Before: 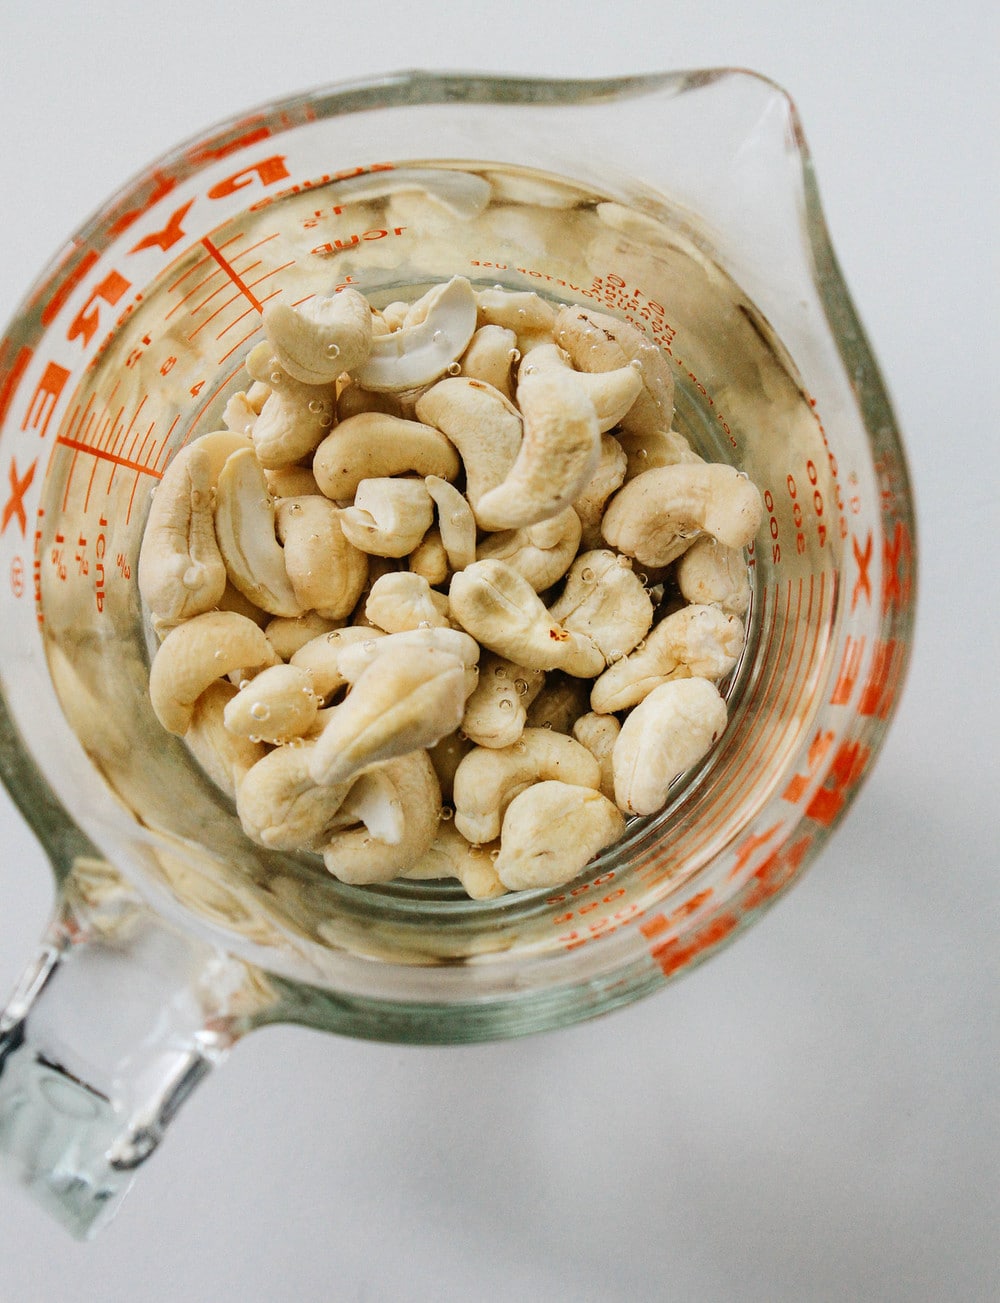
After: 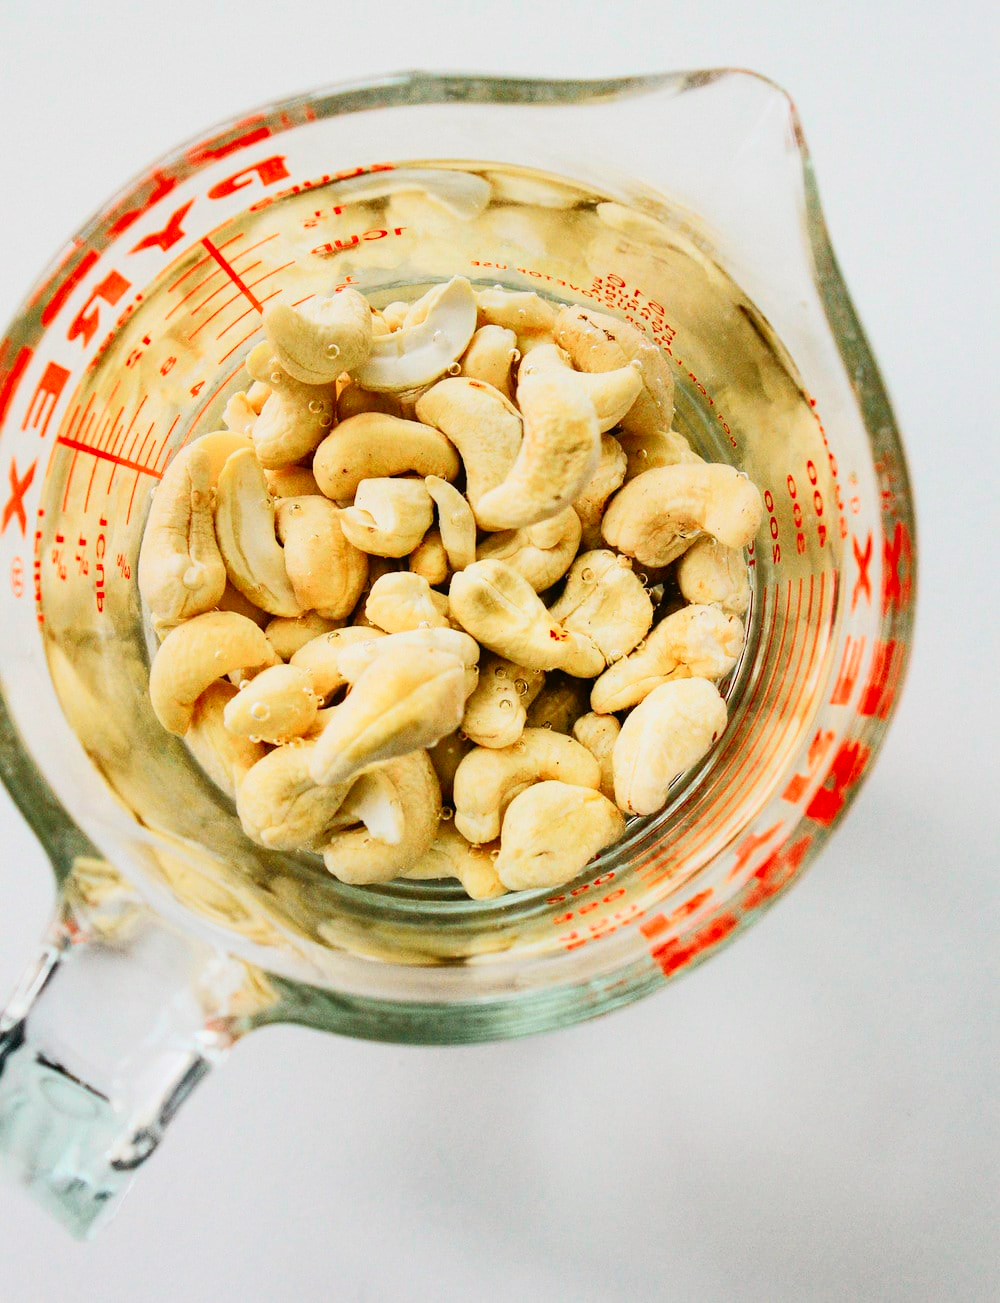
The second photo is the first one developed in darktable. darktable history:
tone curve: curves: ch0 [(0, 0.005) (0.103, 0.097) (0.18, 0.22) (0.378, 0.482) (0.504, 0.631) (0.663, 0.801) (0.834, 0.914) (1, 0.971)]; ch1 [(0, 0) (0.172, 0.123) (0.324, 0.253) (0.396, 0.388) (0.478, 0.461) (0.499, 0.498) (0.522, 0.528) (0.604, 0.692) (0.704, 0.818) (1, 1)]; ch2 [(0, 0) (0.411, 0.424) (0.496, 0.5) (0.515, 0.519) (0.555, 0.585) (0.628, 0.703) (1, 1)], color space Lab, independent channels, preserve colors none
shadows and highlights: shadows 52.09, highlights -28.52, shadows color adjustment 99.16%, highlights color adjustment 0.743%, soften with gaussian
